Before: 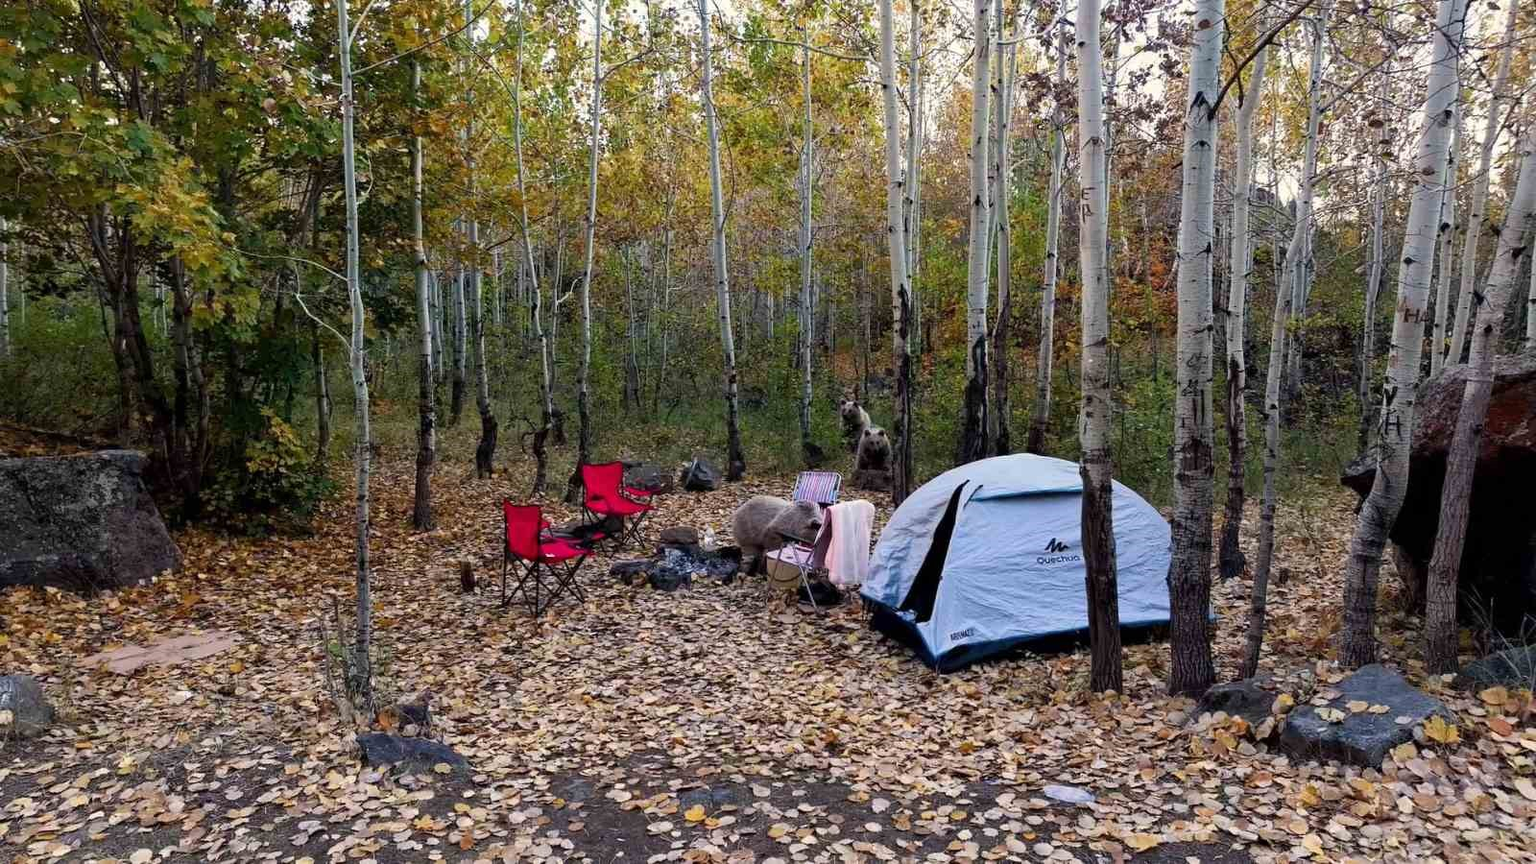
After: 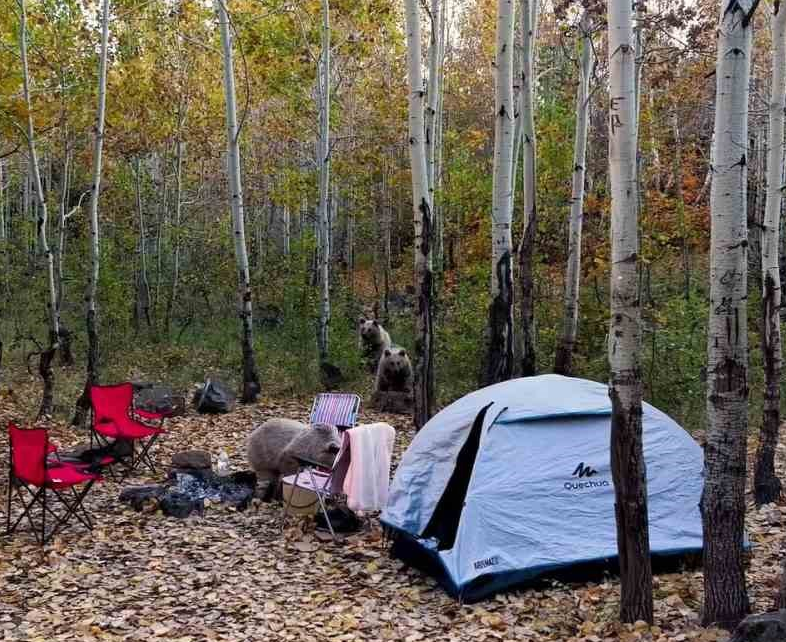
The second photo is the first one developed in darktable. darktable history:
crop: left 32.3%, top 10.981%, right 18.543%, bottom 17.601%
